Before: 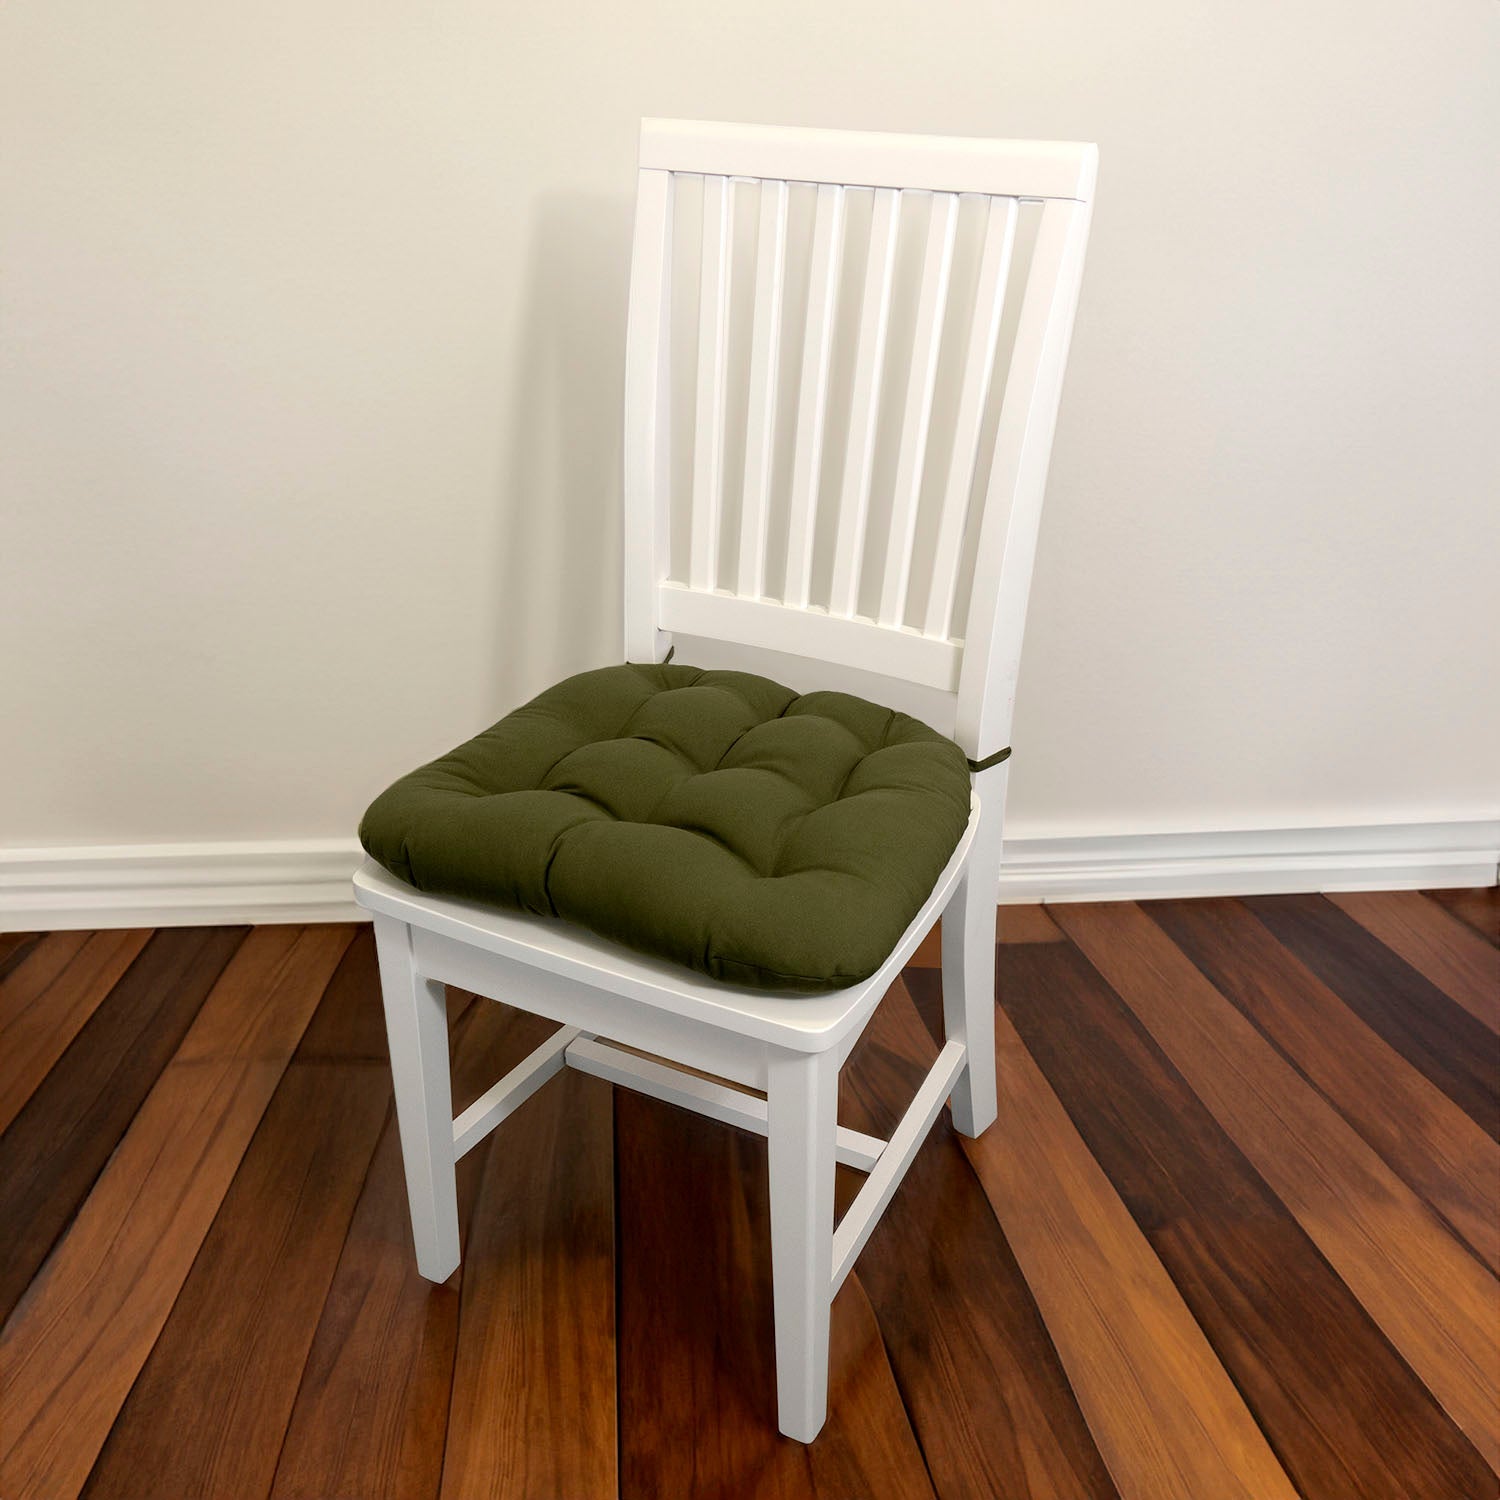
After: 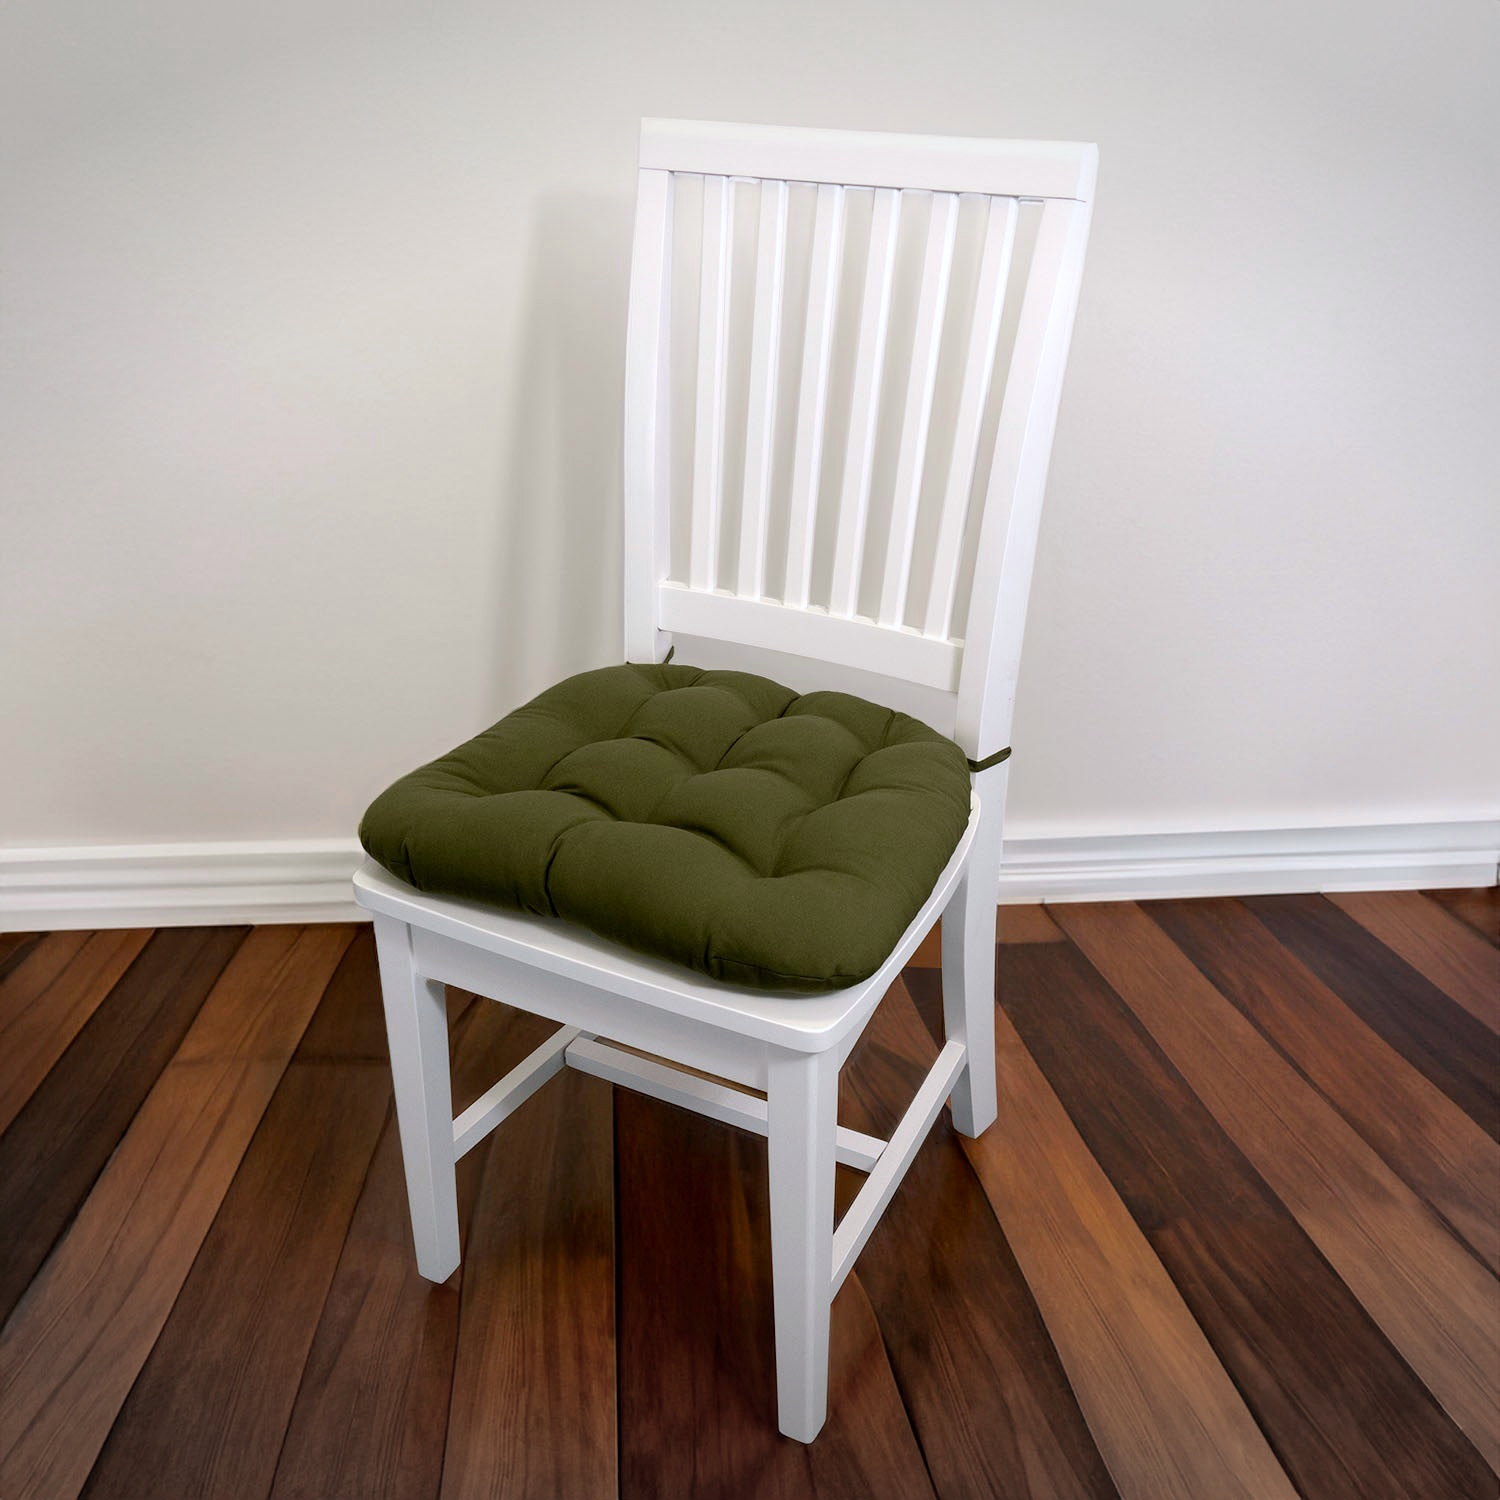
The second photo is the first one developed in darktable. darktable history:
white balance: red 0.984, blue 1.059
vignetting: fall-off start 100%, brightness -0.282, width/height ratio 1.31
